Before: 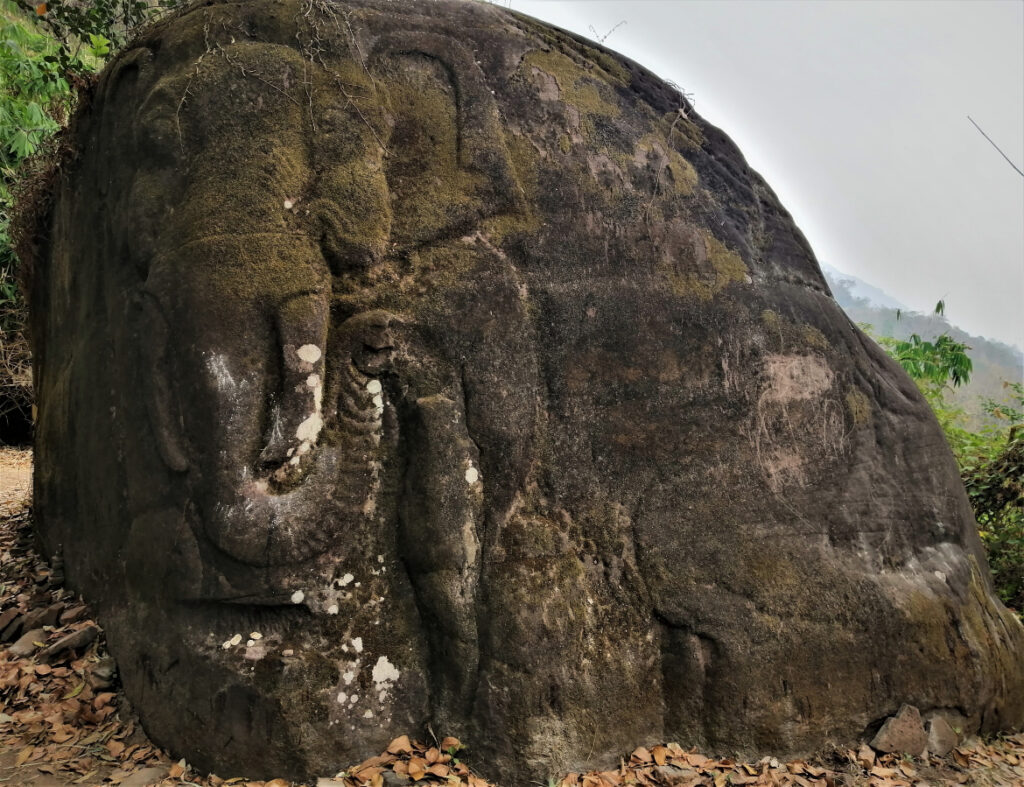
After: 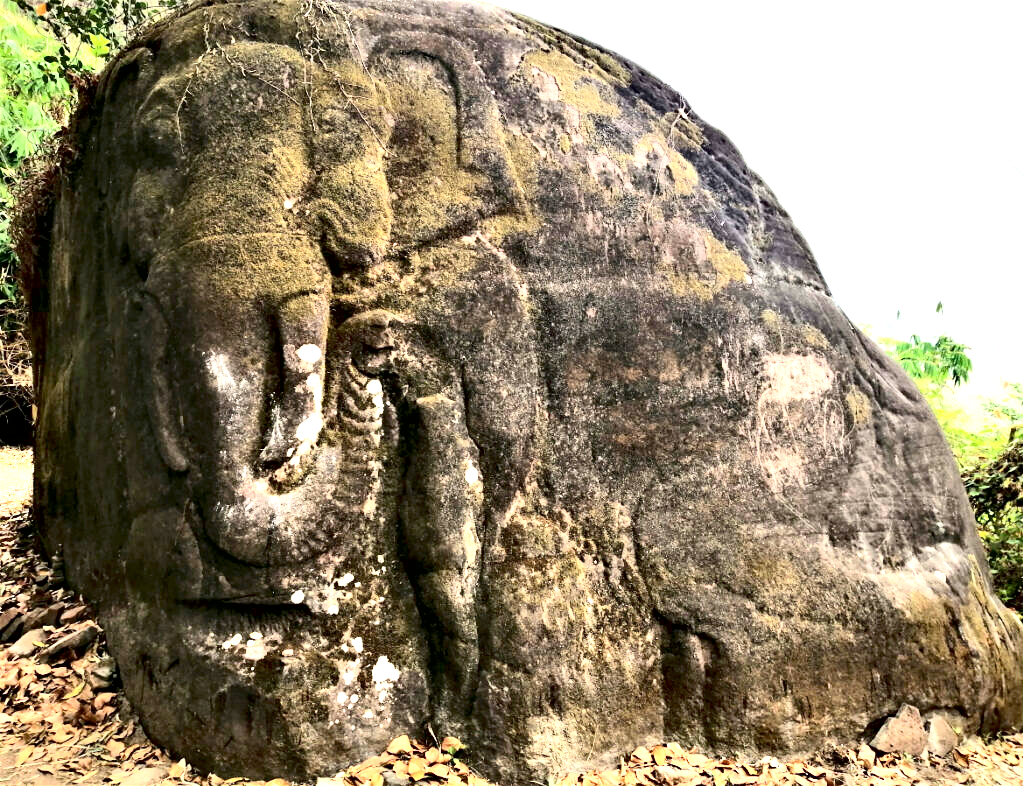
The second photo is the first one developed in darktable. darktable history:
exposure: black level correction 0.005, exposure 2.084 EV, compensate highlight preservation false
contrast brightness saturation: contrast 0.28
